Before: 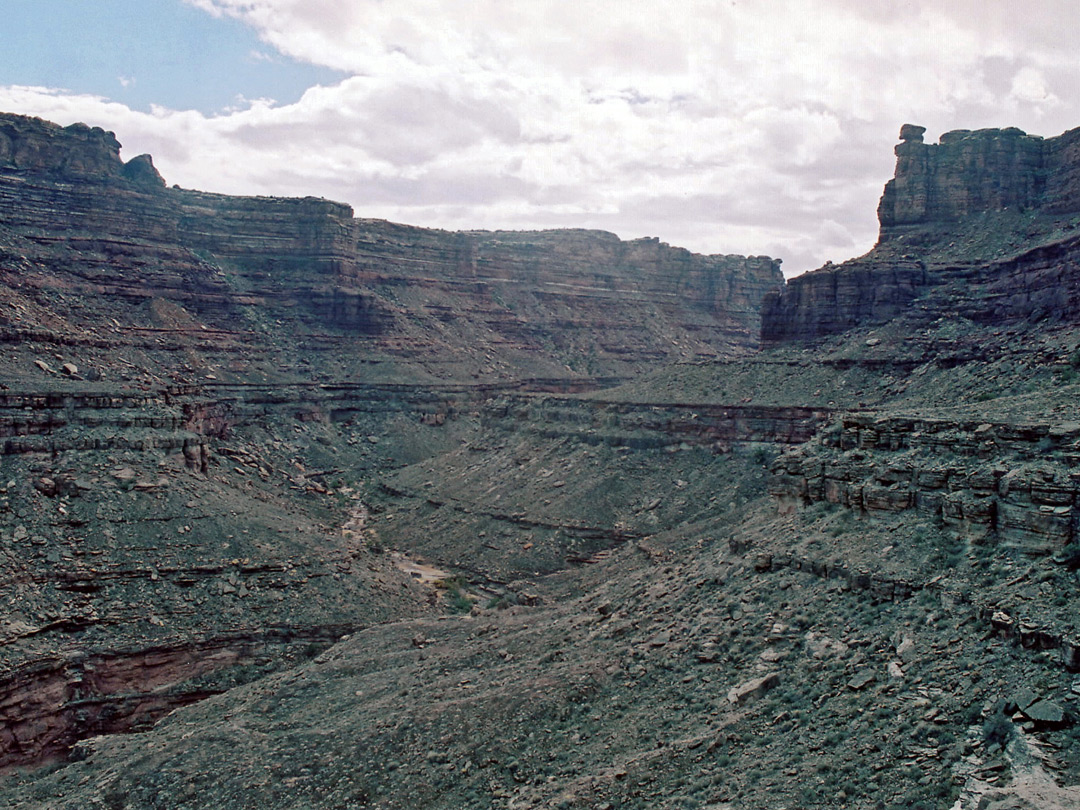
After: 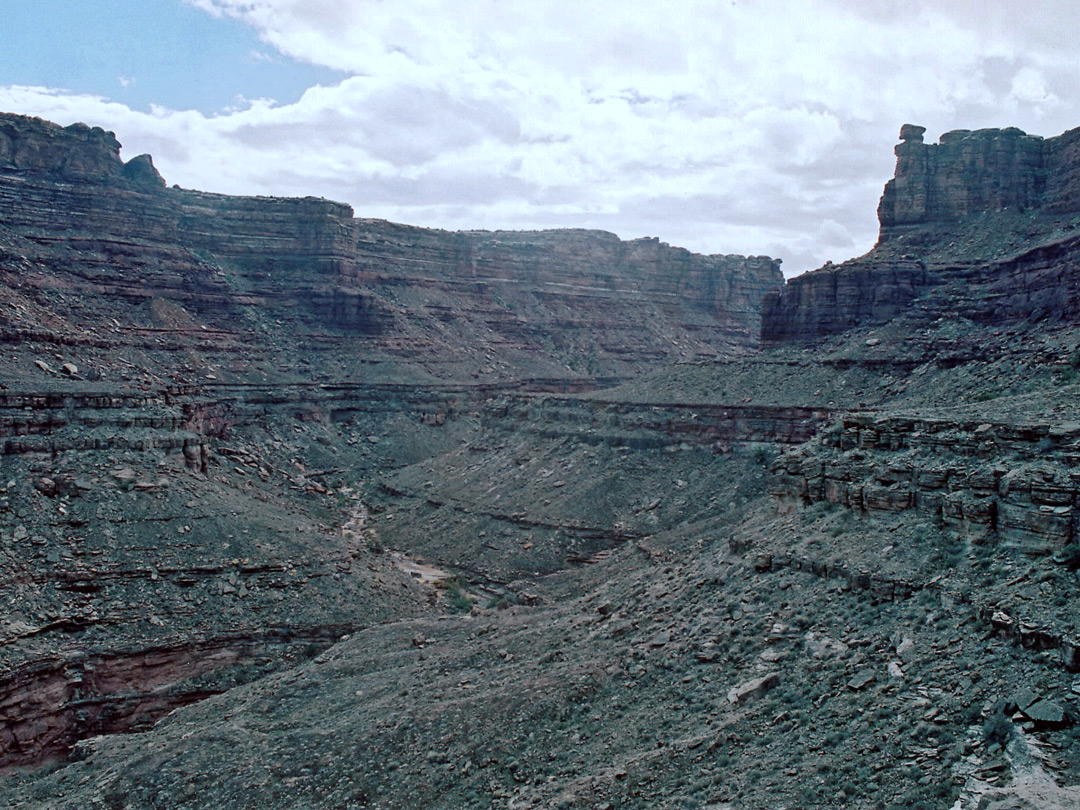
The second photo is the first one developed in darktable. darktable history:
color correction: highlights a* -3.93, highlights b* -11
contrast brightness saturation: saturation -0.067
